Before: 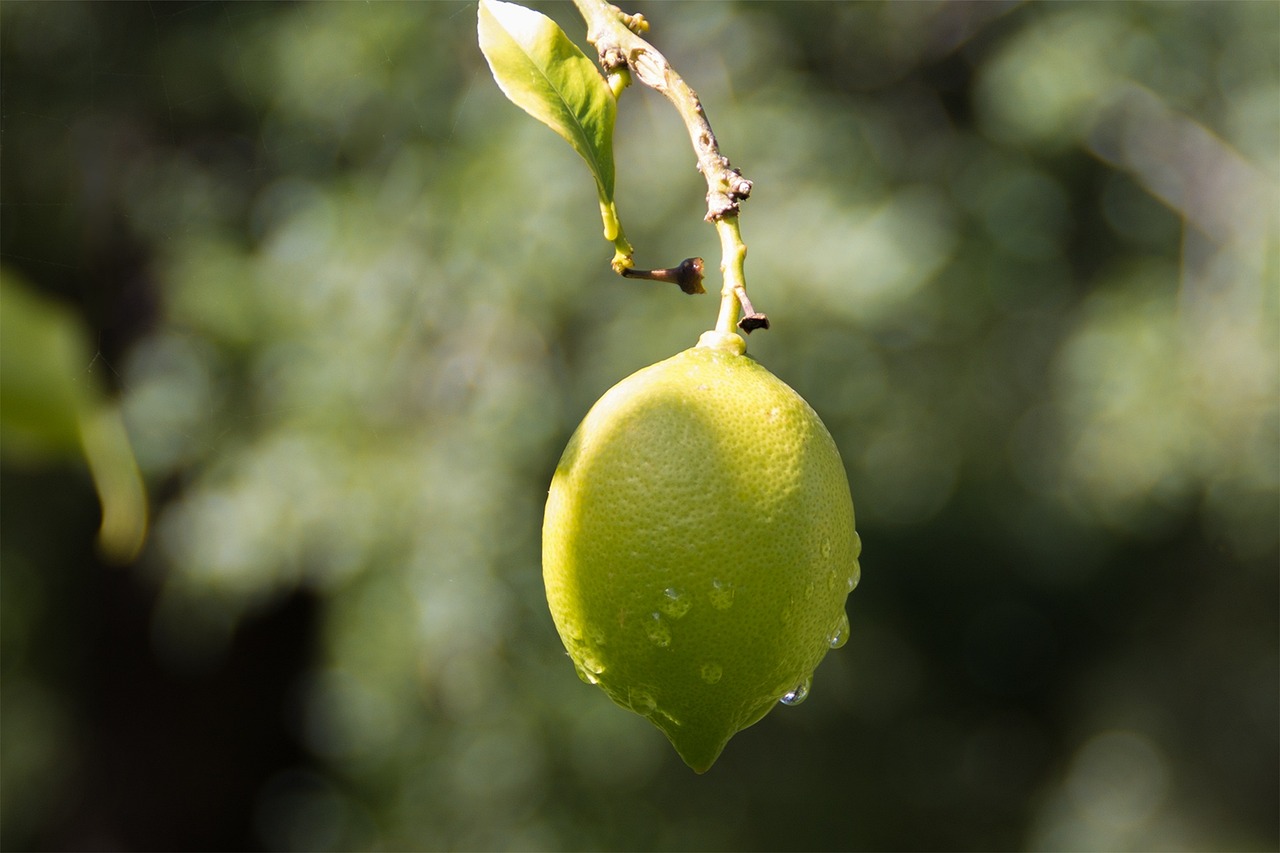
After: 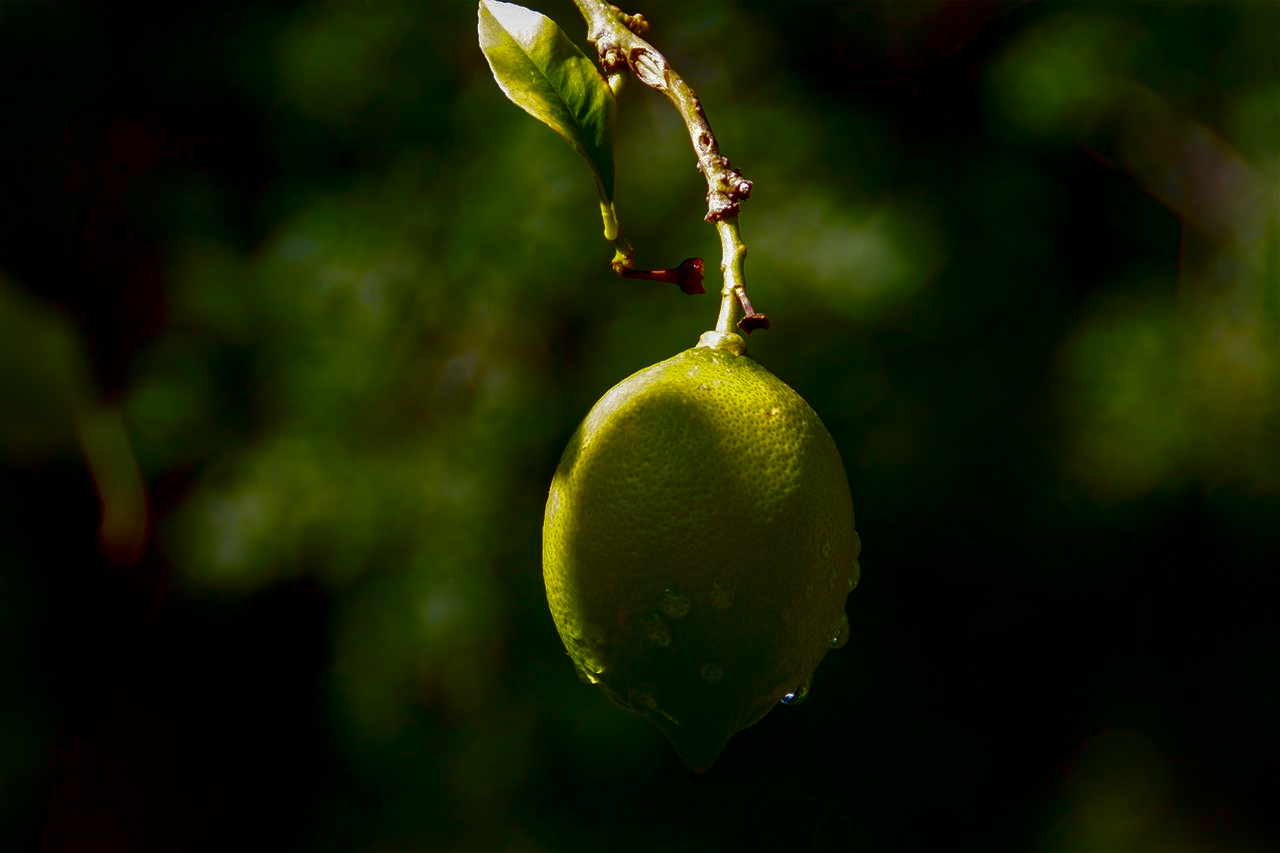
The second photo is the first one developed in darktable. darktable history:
local contrast: on, module defaults
rgb curve: curves: ch0 [(0, 0) (0.175, 0.154) (0.785, 0.663) (1, 1)]
contrast brightness saturation: brightness -1, saturation 1
